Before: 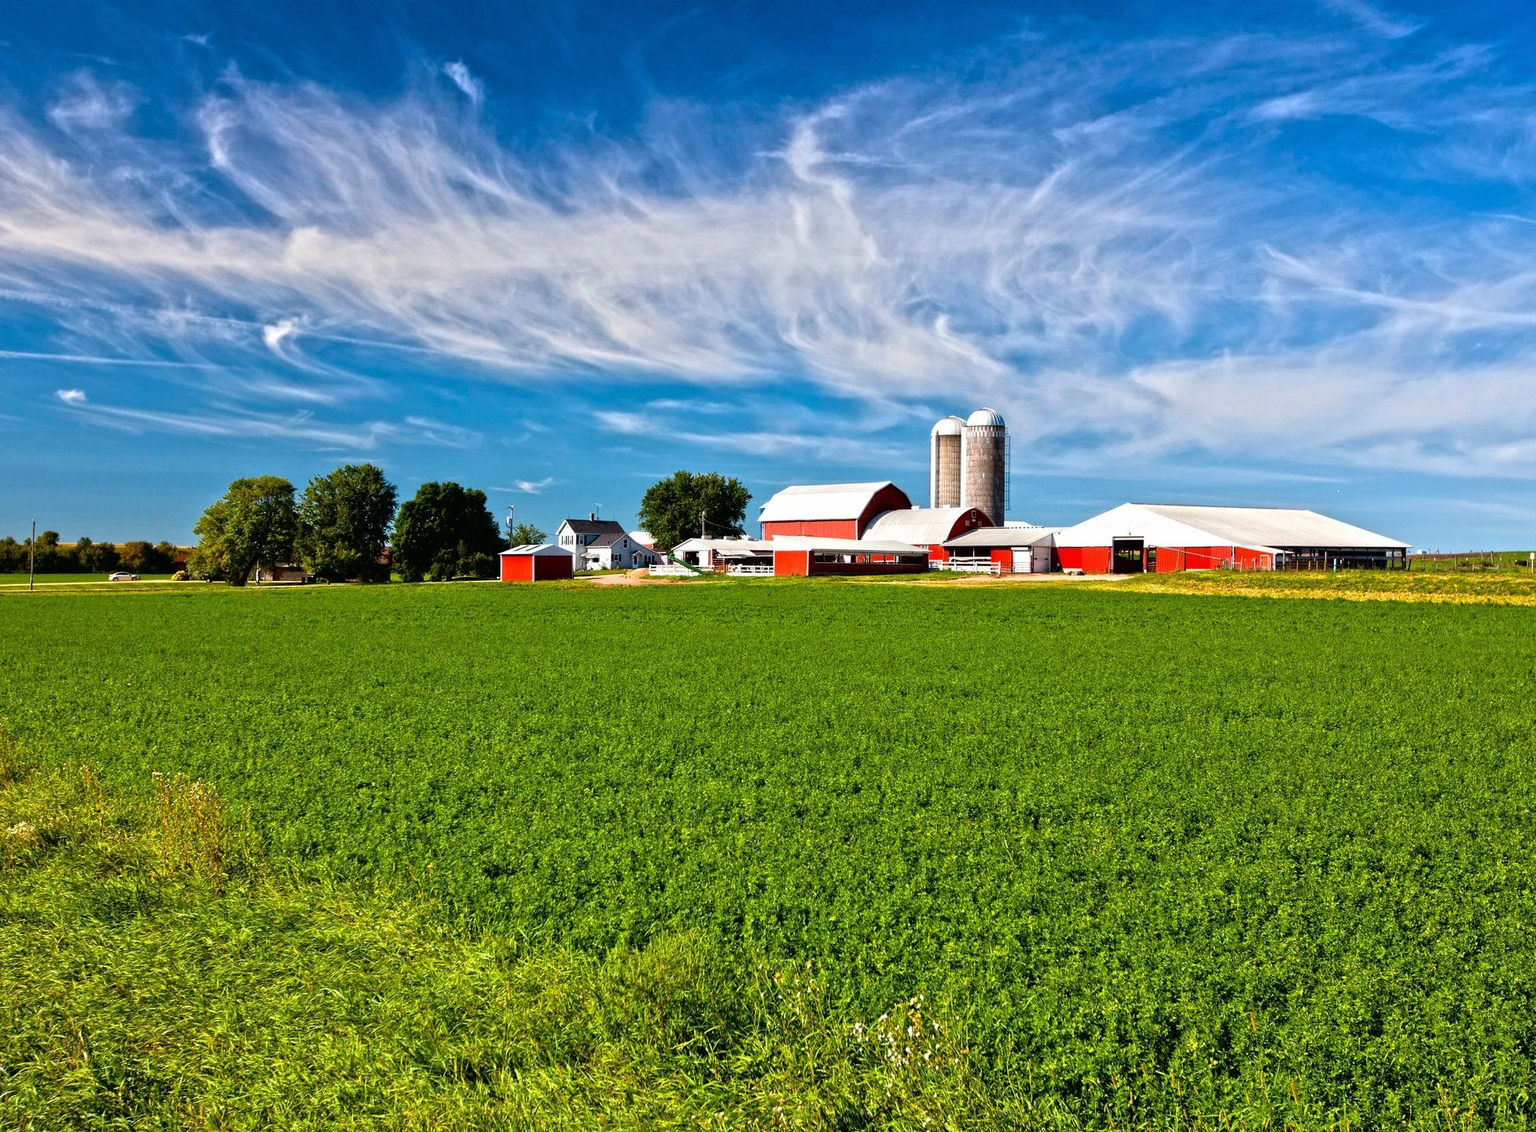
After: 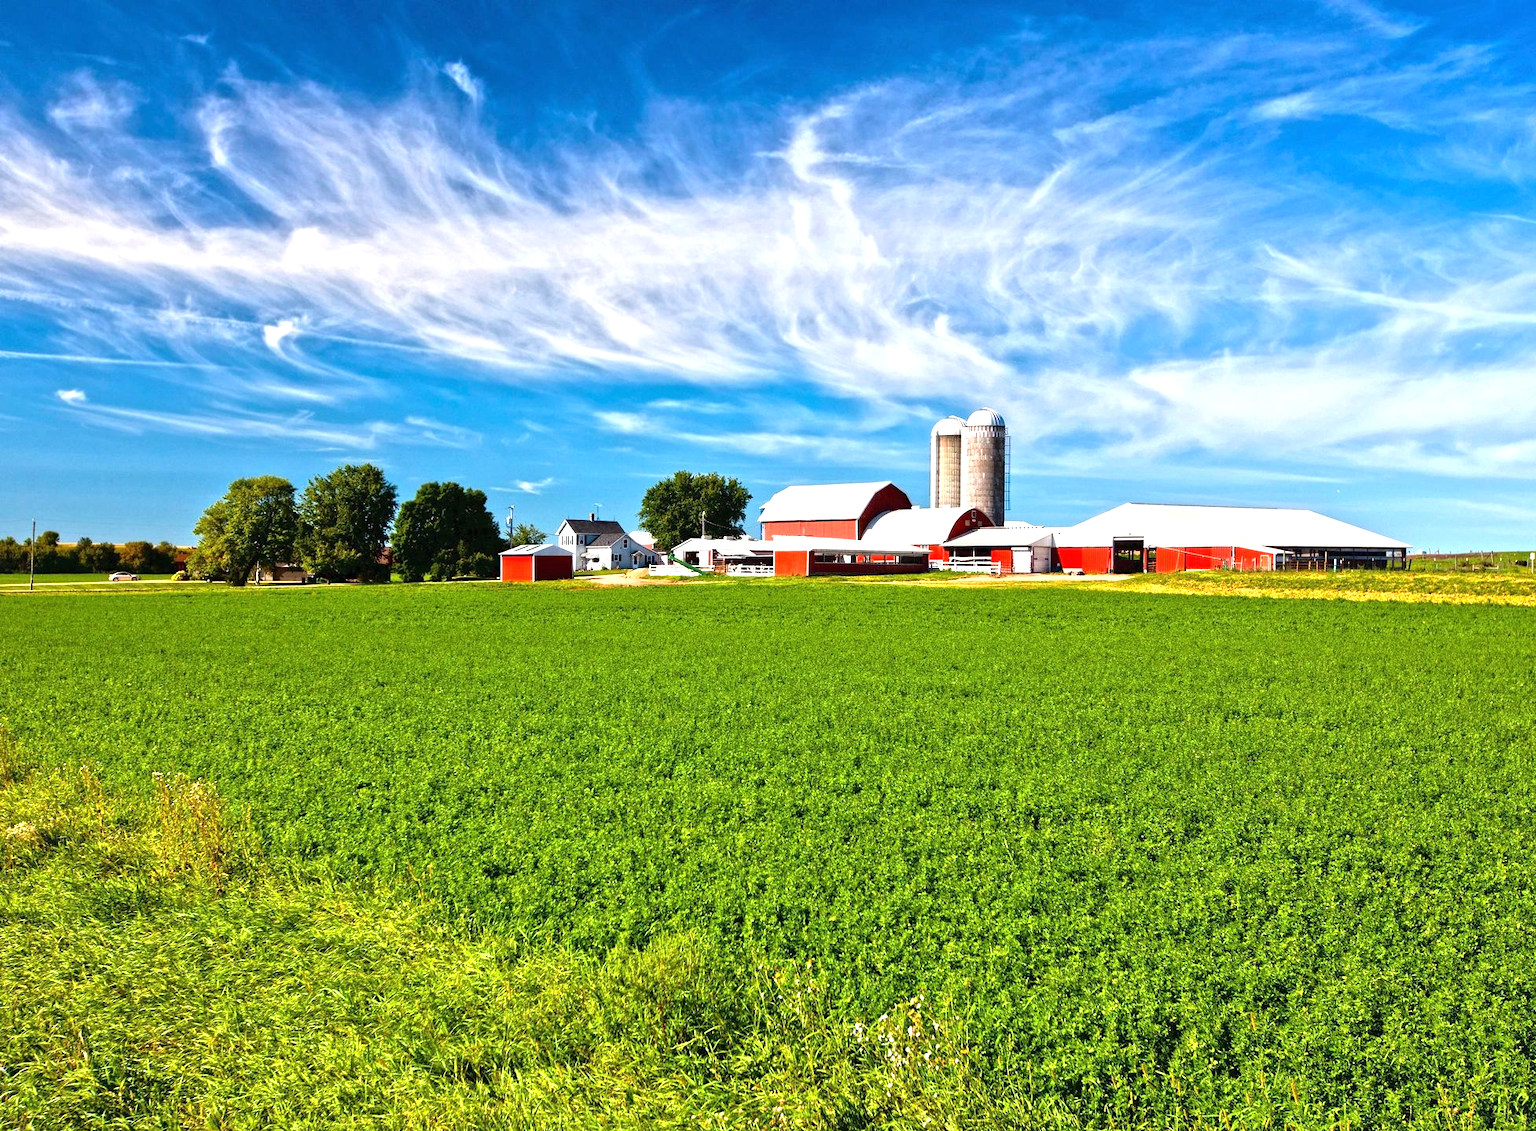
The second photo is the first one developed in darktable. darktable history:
shadows and highlights: shadows 62.66, white point adjustment 0.37, highlights -34.44, compress 83.82%
exposure: exposure 0.7 EV, compensate highlight preservation false
